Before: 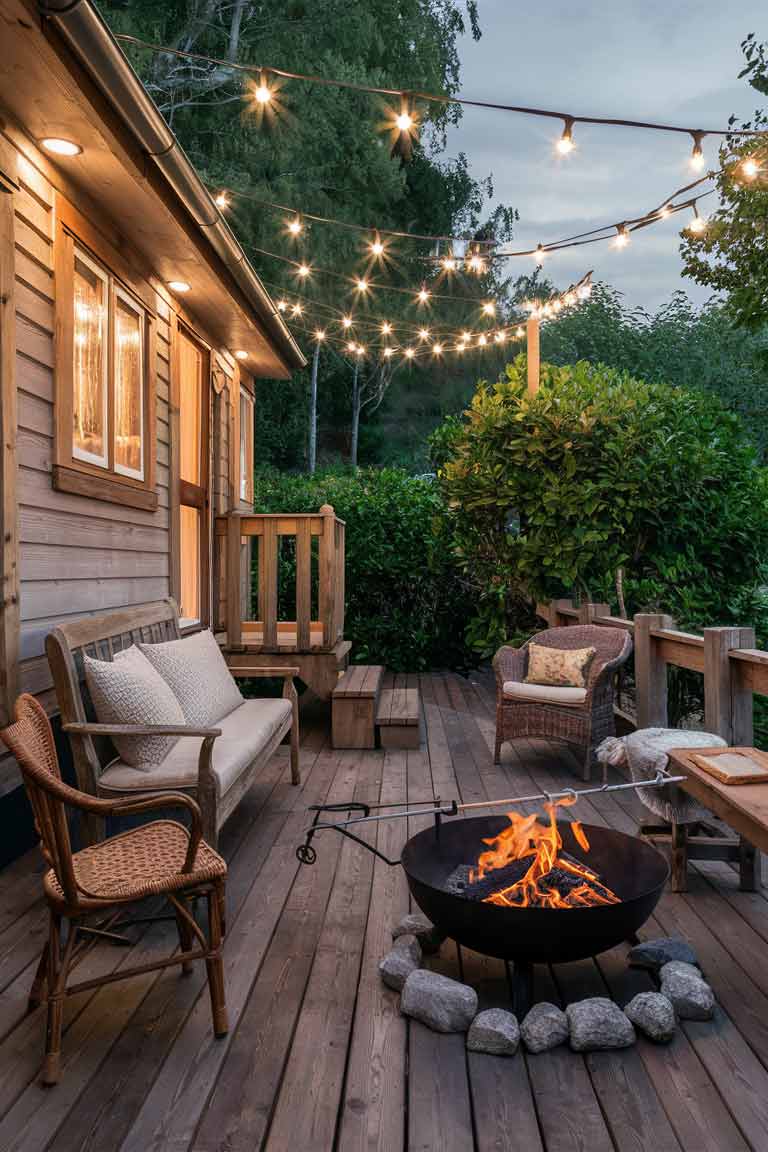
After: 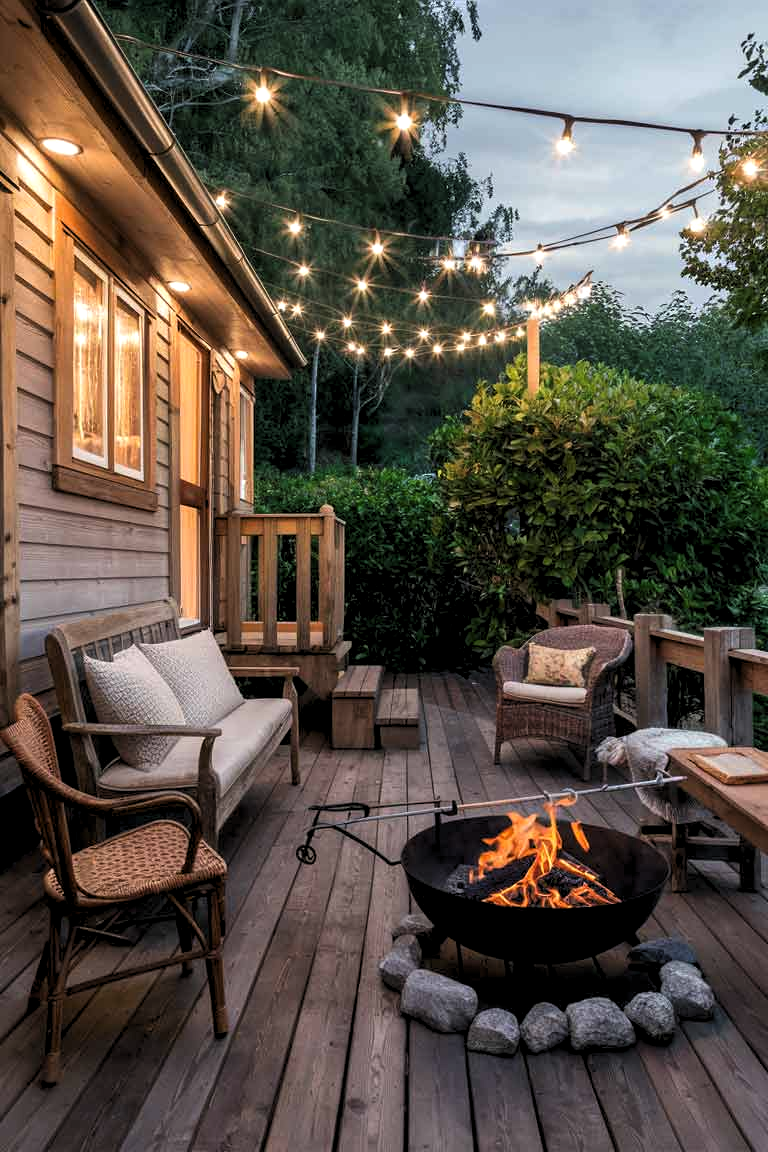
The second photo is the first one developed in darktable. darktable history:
levels: white 99.96%, levels [0.062, 0.494, 0.925]
